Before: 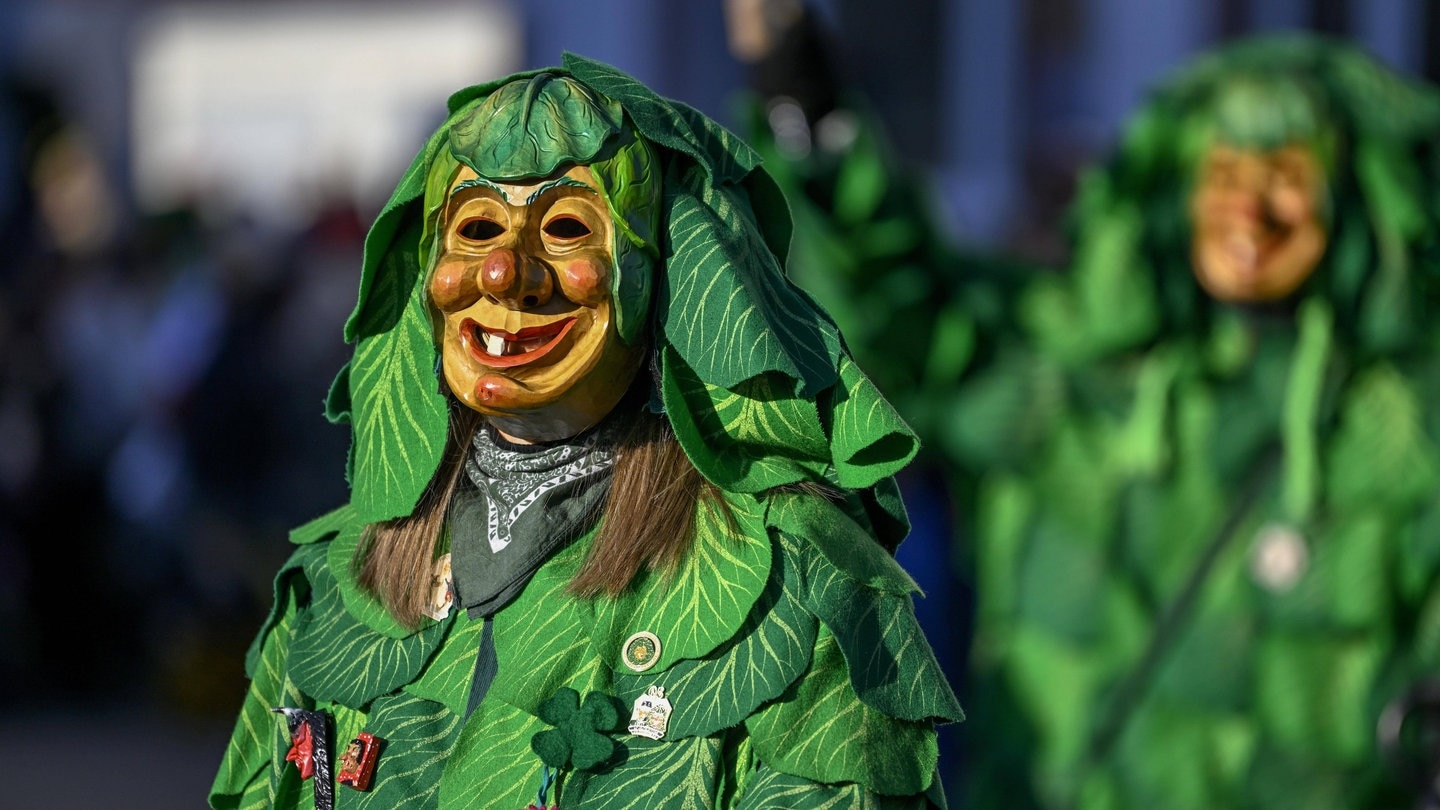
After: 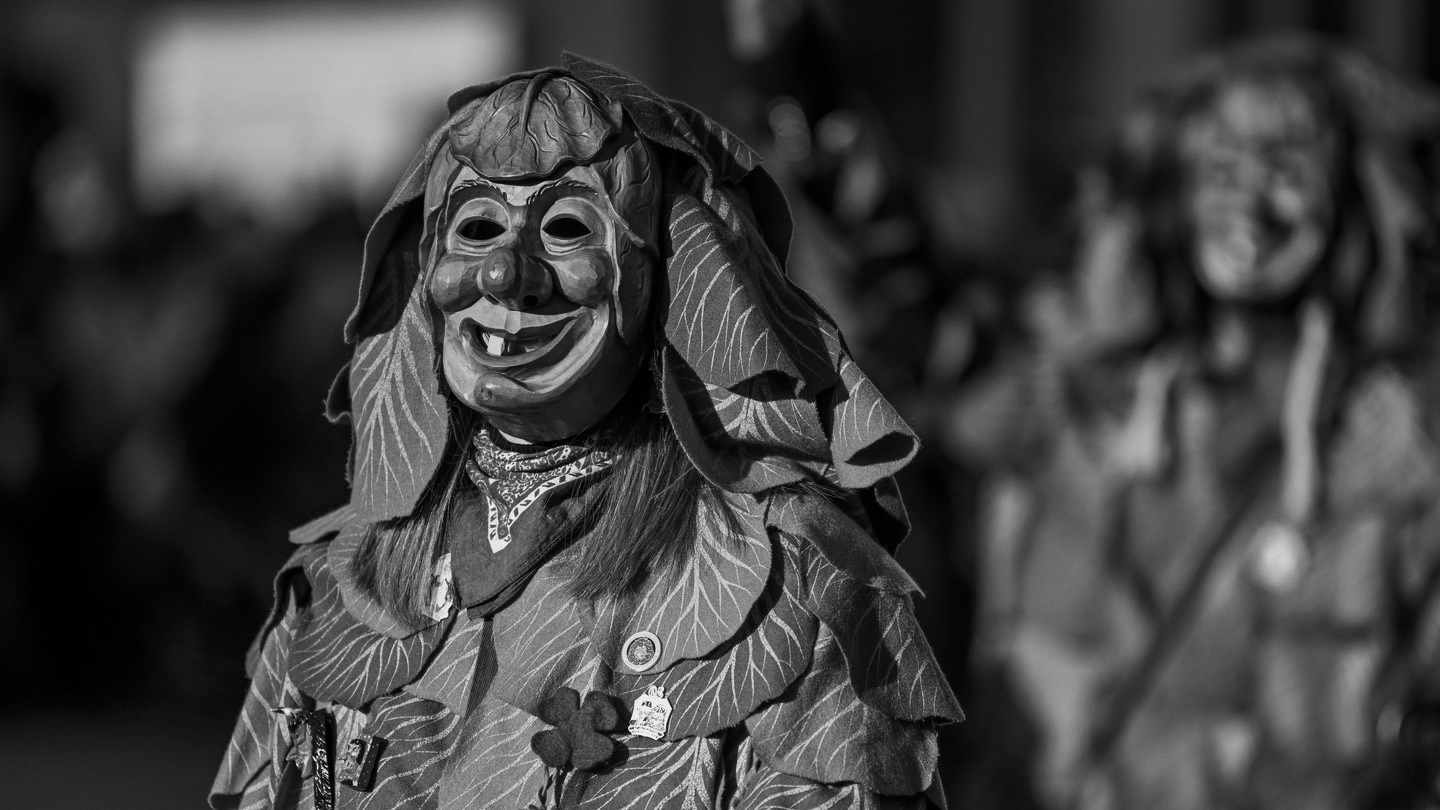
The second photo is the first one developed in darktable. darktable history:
graduated density: hue 238.83°, saturation 50%
monochrome: size 1
contrast brightness saturation: contrast 0.18, saturation 0.3
